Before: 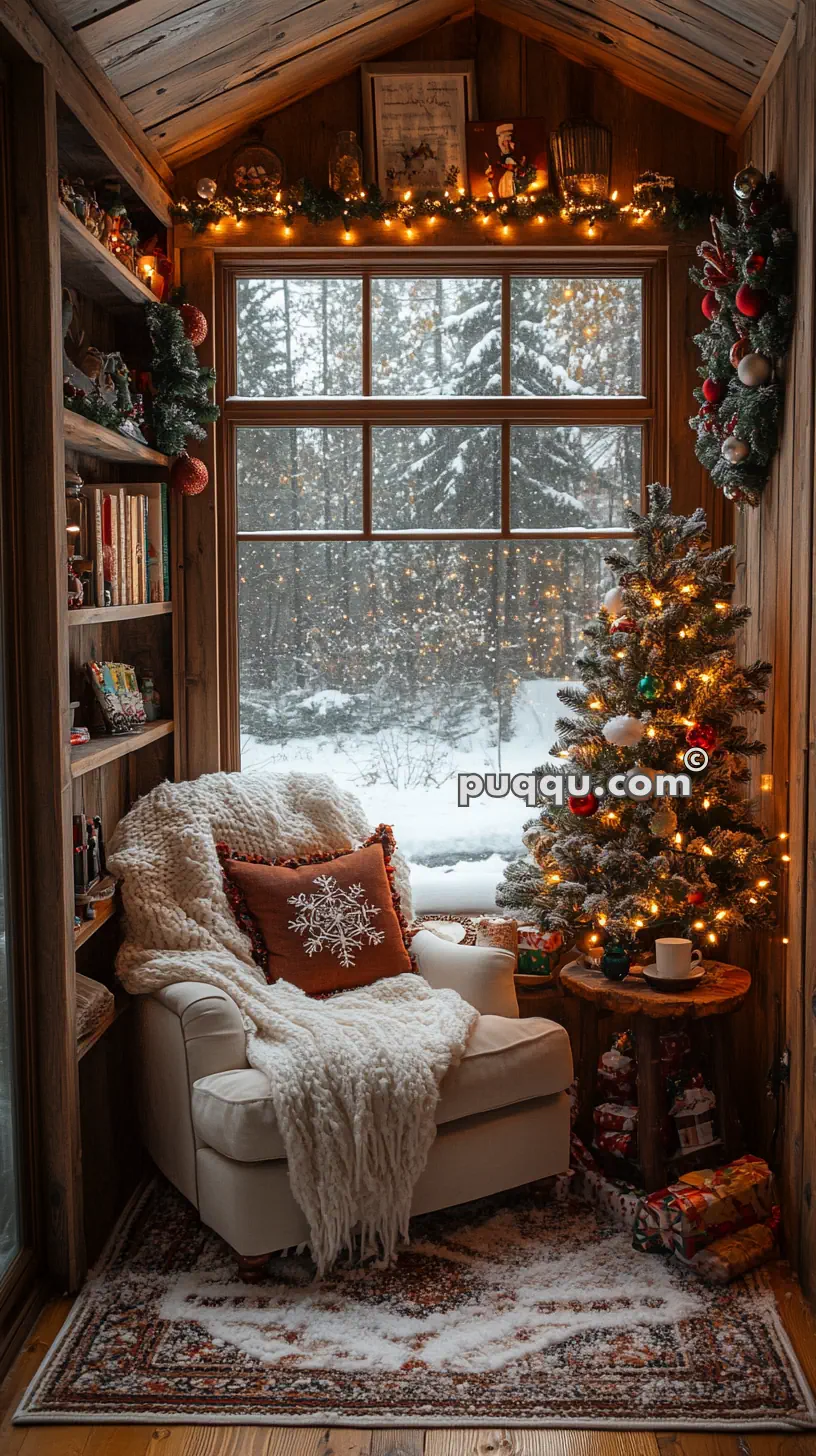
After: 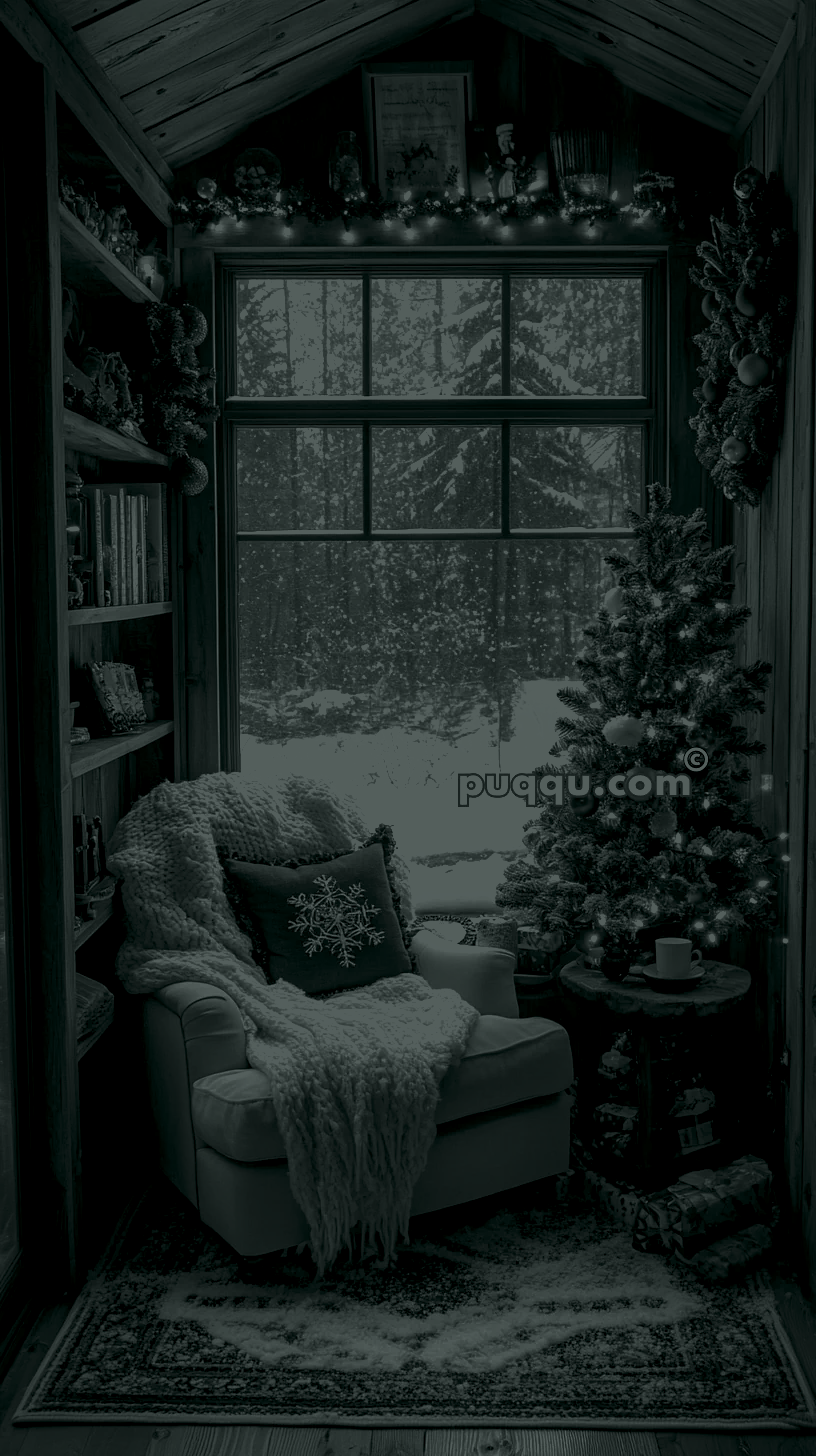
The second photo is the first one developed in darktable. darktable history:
shadows and highlights: on, module defaults
colorize: hue 90°, saturation 19%, lightness 1.59%, version 1
exposure: exposure 0.943 EV, compensate highlight preservation false
tone equalizer: -7 EV 0.18 EV, -6 EV 0.12 EV, -5 EV 0.08 EV, -4 EV 0.04 EV, -2 EV -0.02 EV, -1 EV -0.04 EV, +0 EV -0.06 EV, luminance estimator HSV value / RGB max
